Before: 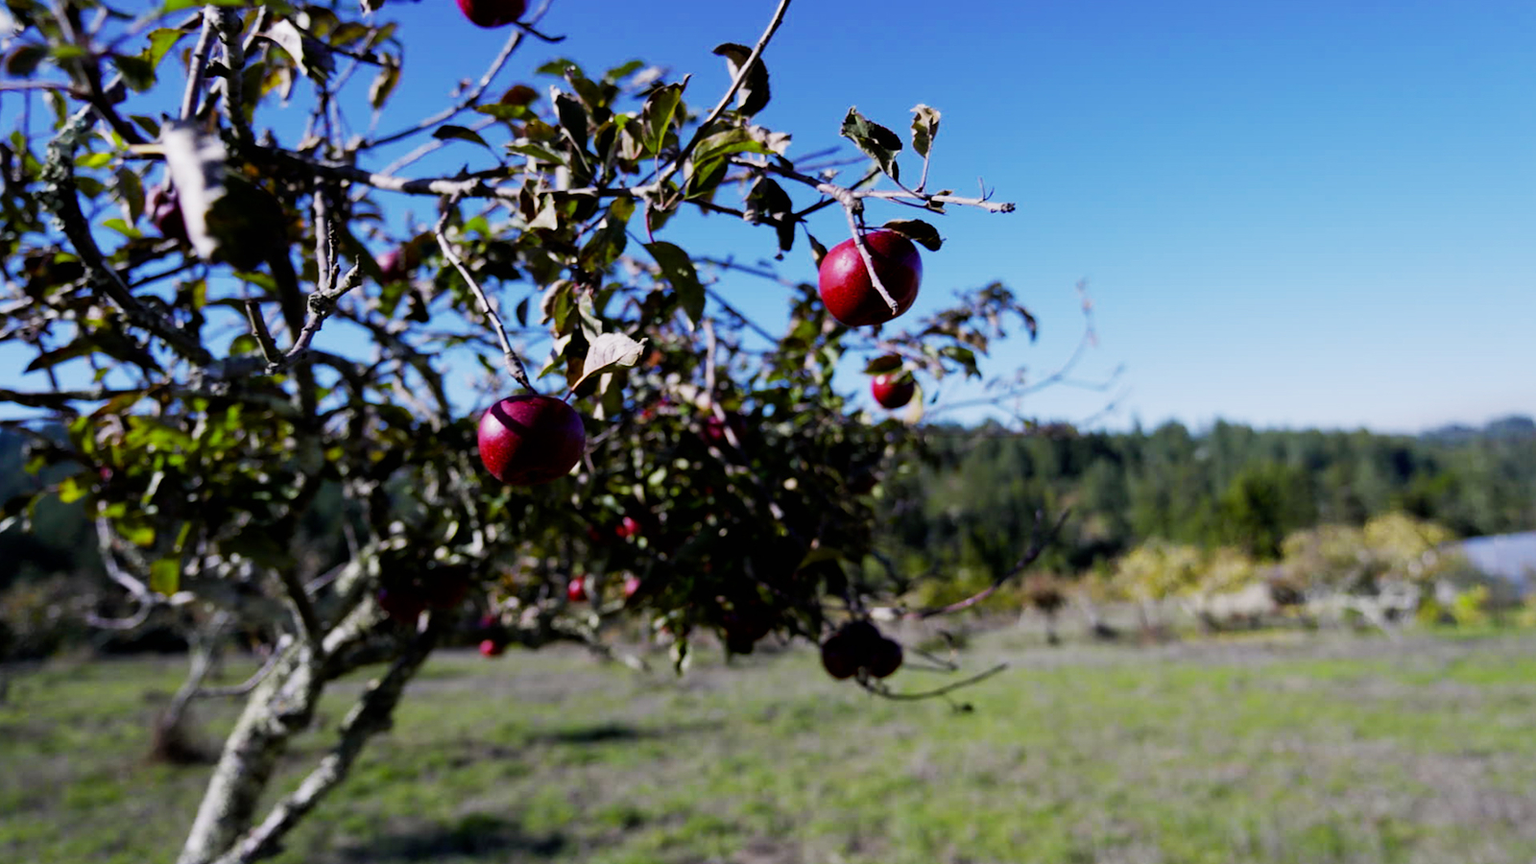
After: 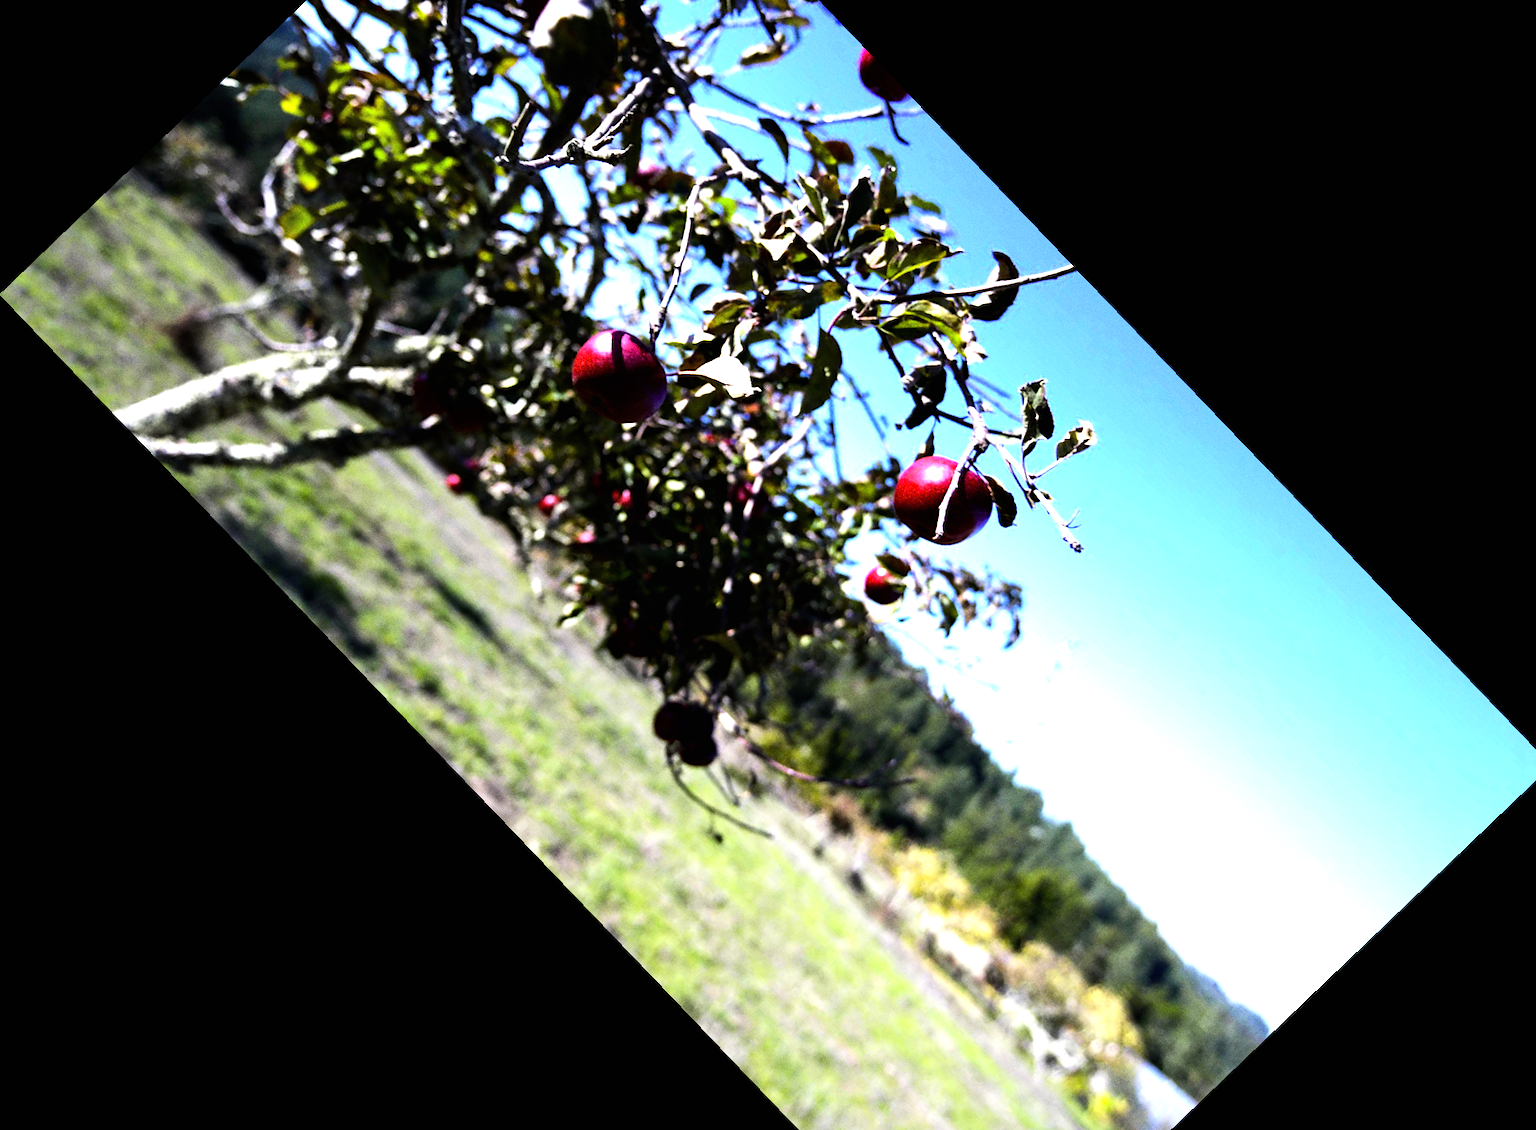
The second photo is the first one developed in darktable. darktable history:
tone equalizer: -8 EV -0.75 EV, -7 EV -0.7 EV, -6 EV -0.6 EV, -5 EV -0.4 EV, -3 EV 0.4 EV, -2 EV 0.6 EV, -1 EV 0.7 EV, +0 EV 0.75 EV, edges refinement/feathering 500, mask exposure compensation -1.57 EV, preserve details no
crop and rotate: angle -46.26°, top 16.234%, right 0.912%, bottom 11.704%
shadows and highlights: shadows 30.86, highlights 0, soften with gaussian
exposure: black level correction 0, exposure 0.9 EV, compensate highlight preservation false
grain: coarseness 0.09 ISO
